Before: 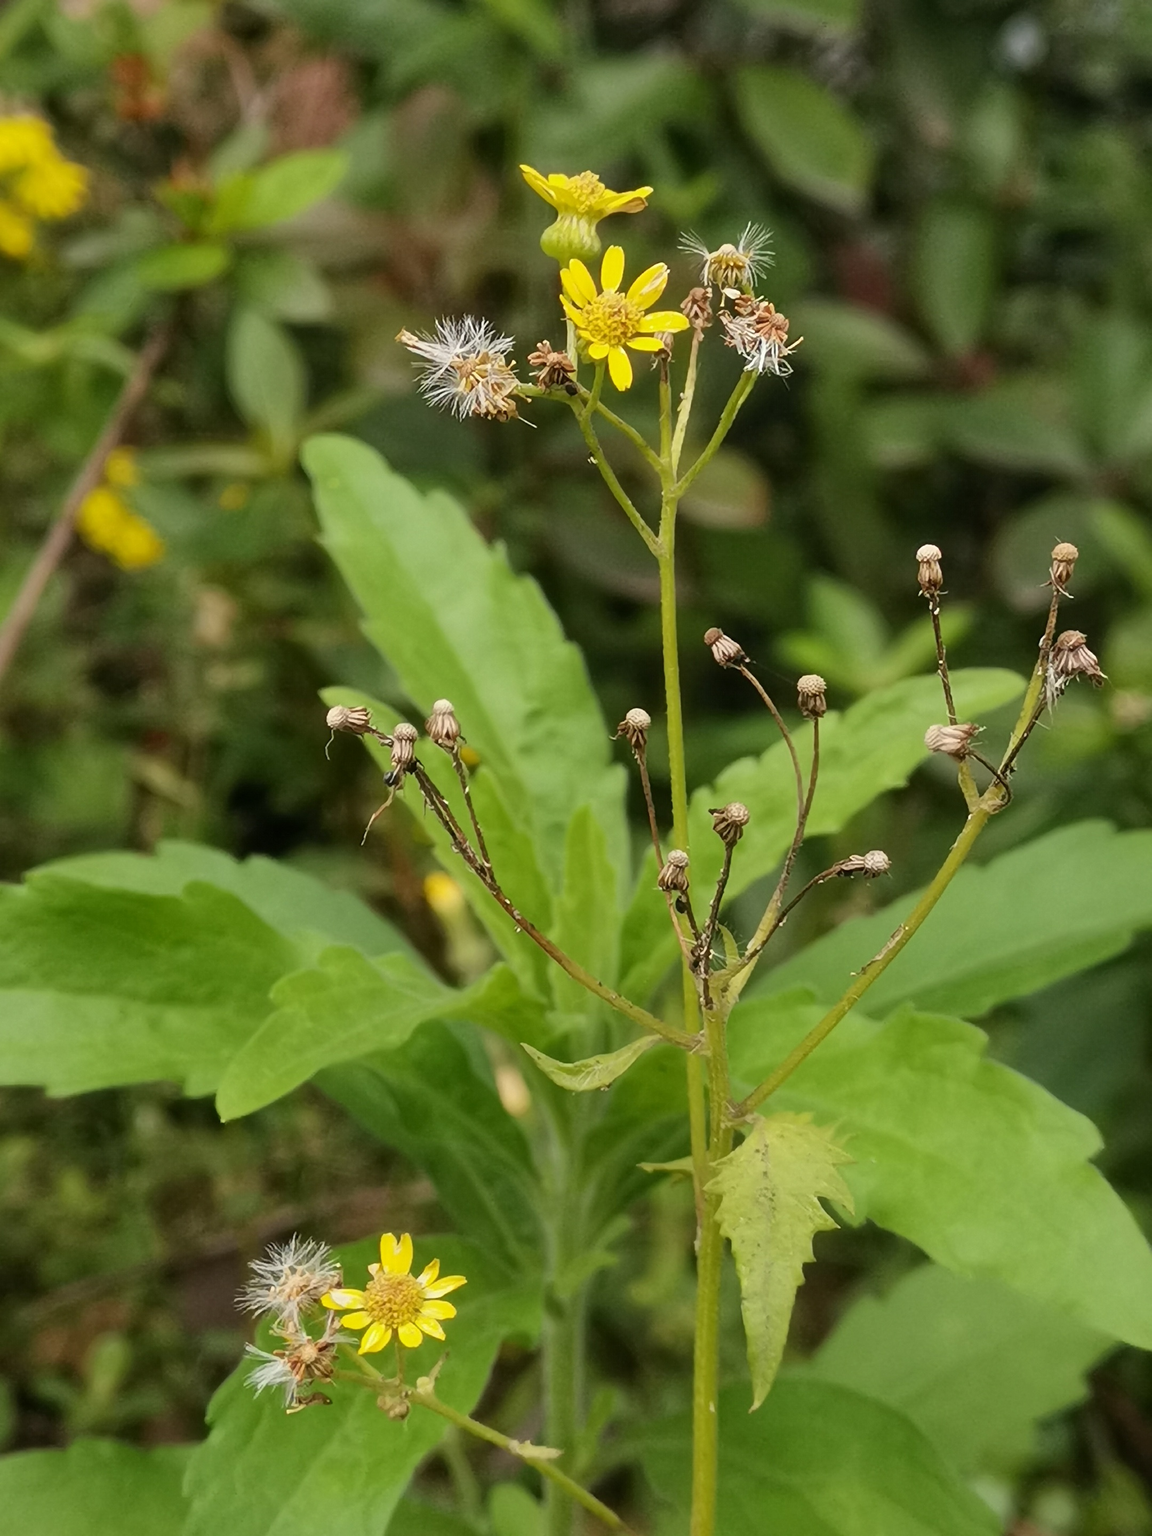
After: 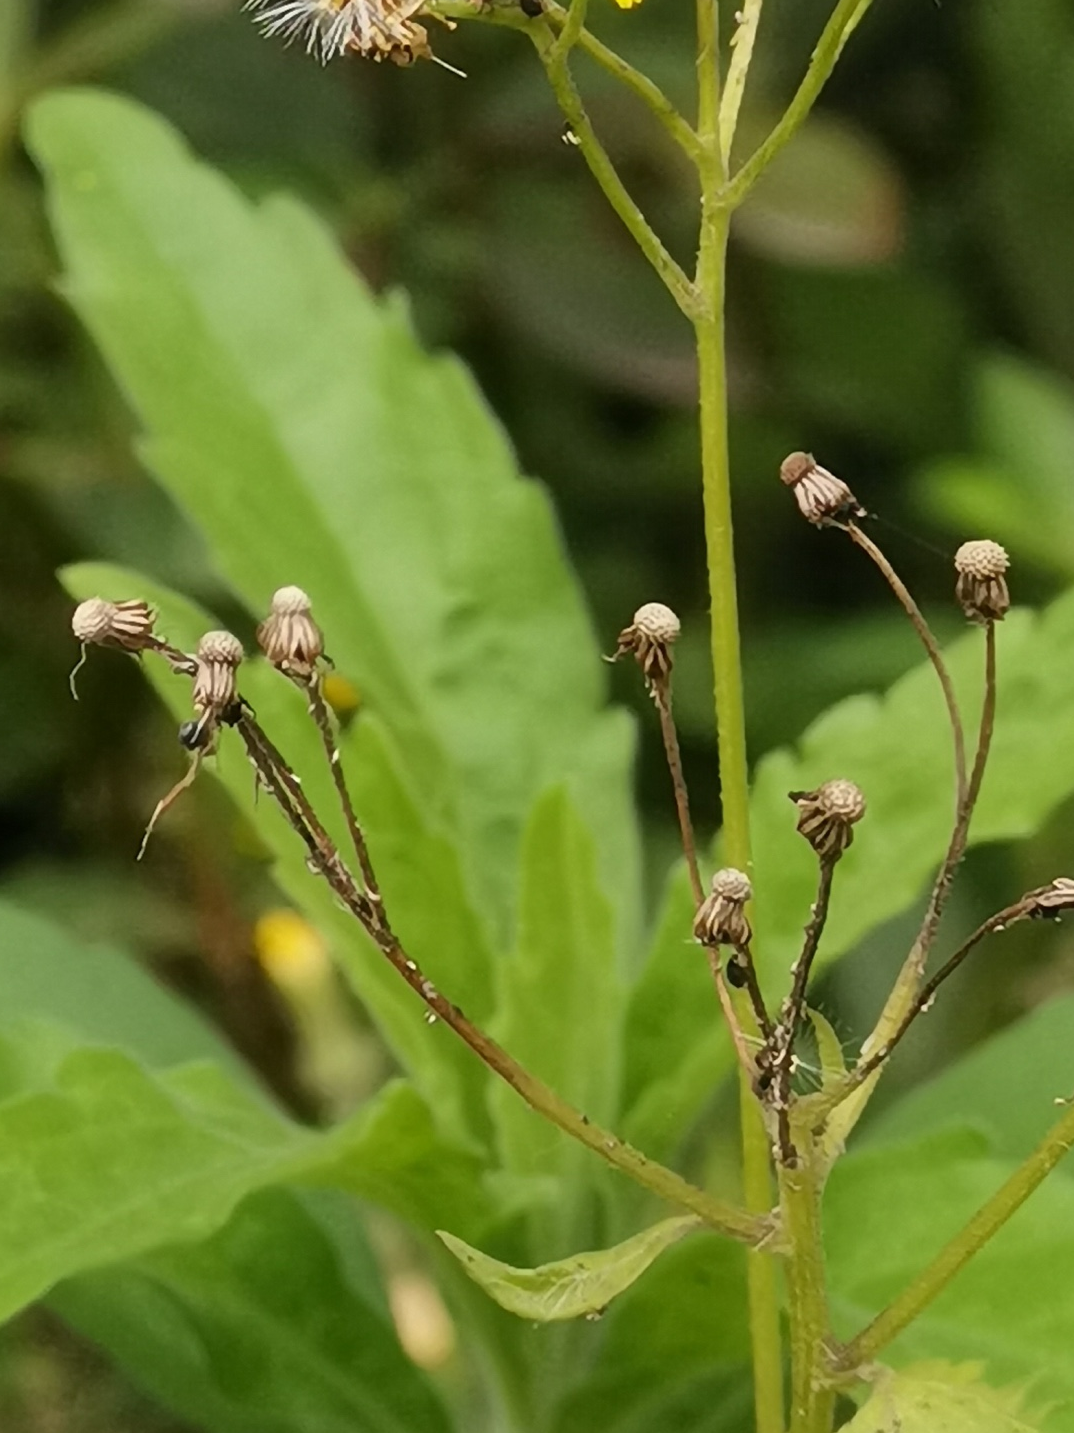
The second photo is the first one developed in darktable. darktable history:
crop: left 25.005%, top 25.179%, right 25.237%, bottom 25.043%
